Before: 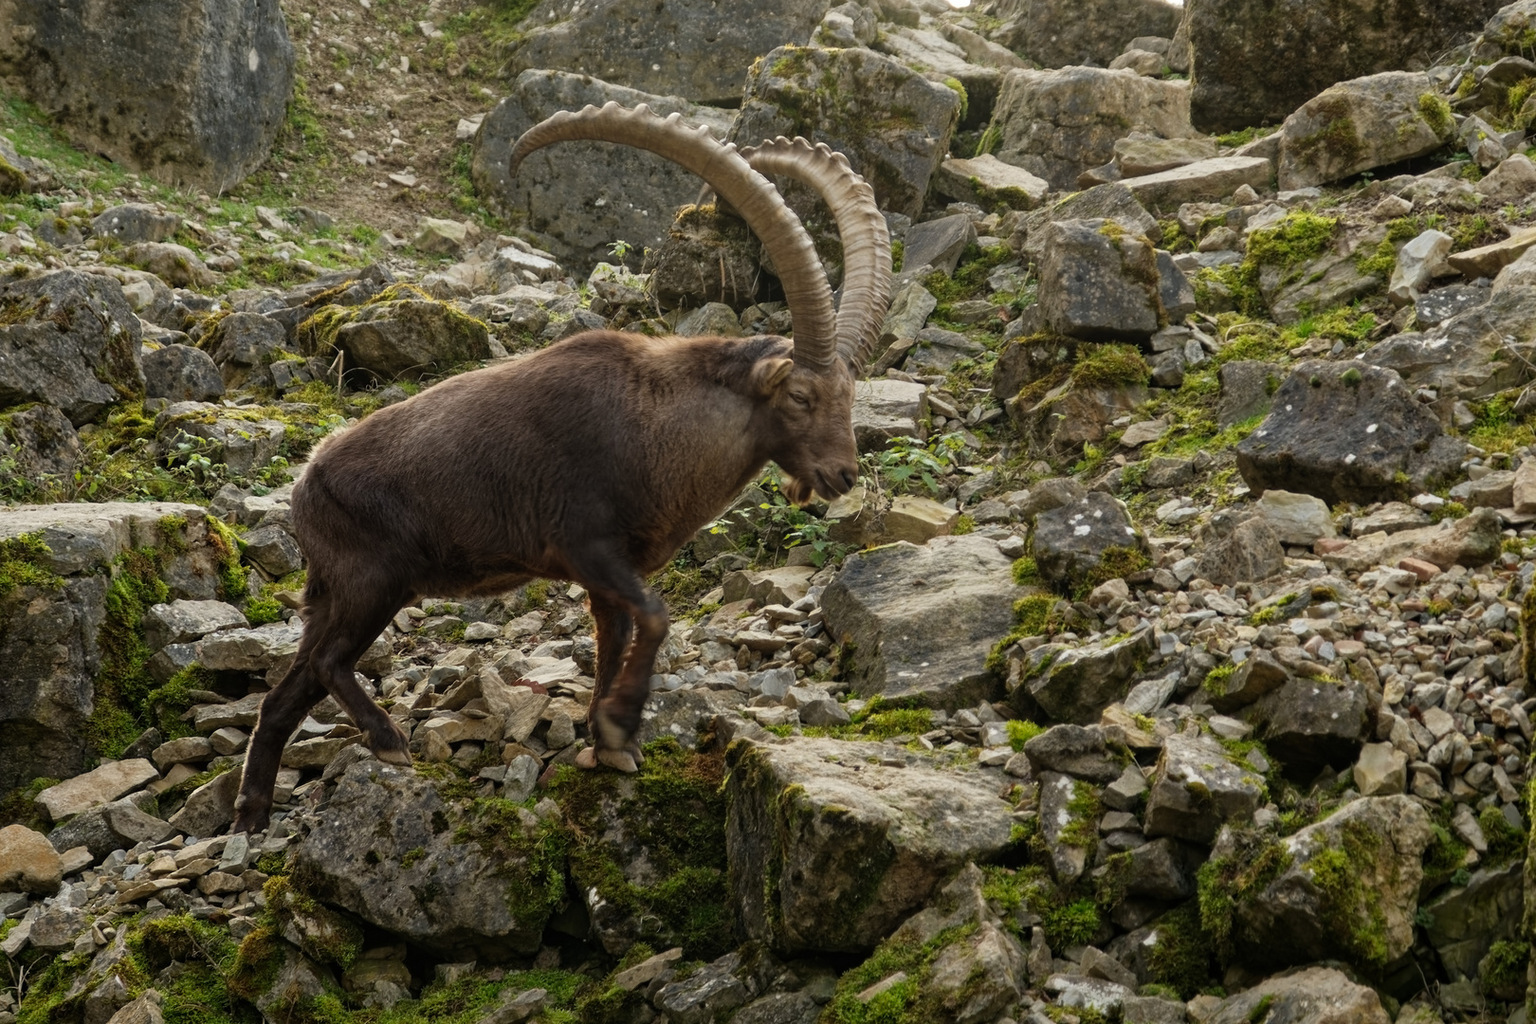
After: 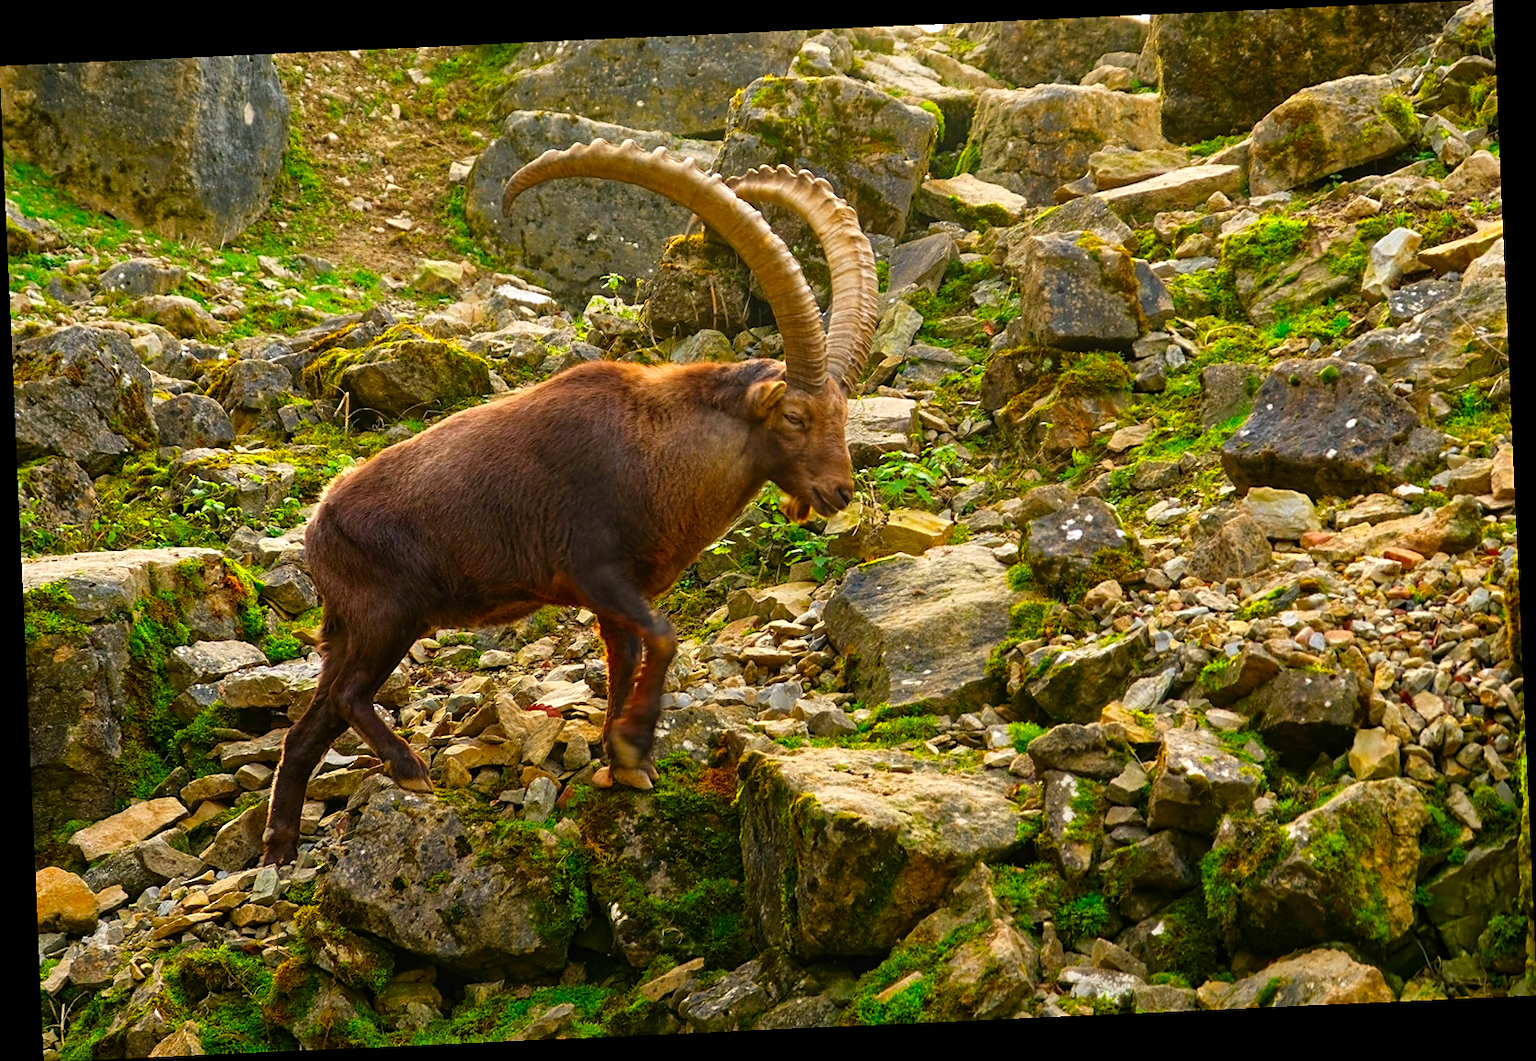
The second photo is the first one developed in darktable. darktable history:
rotate and perspective: rotation -2.56°, automatic cropping off
color correction: highlights a* 1.59, highlights b* -1.7, saturation 2.48
sharpen: radius 1.864, amount 0.398, threshold 1.271
exposure: black level correction 0, exposure 0.5 EV, compensate highlight preservation false
